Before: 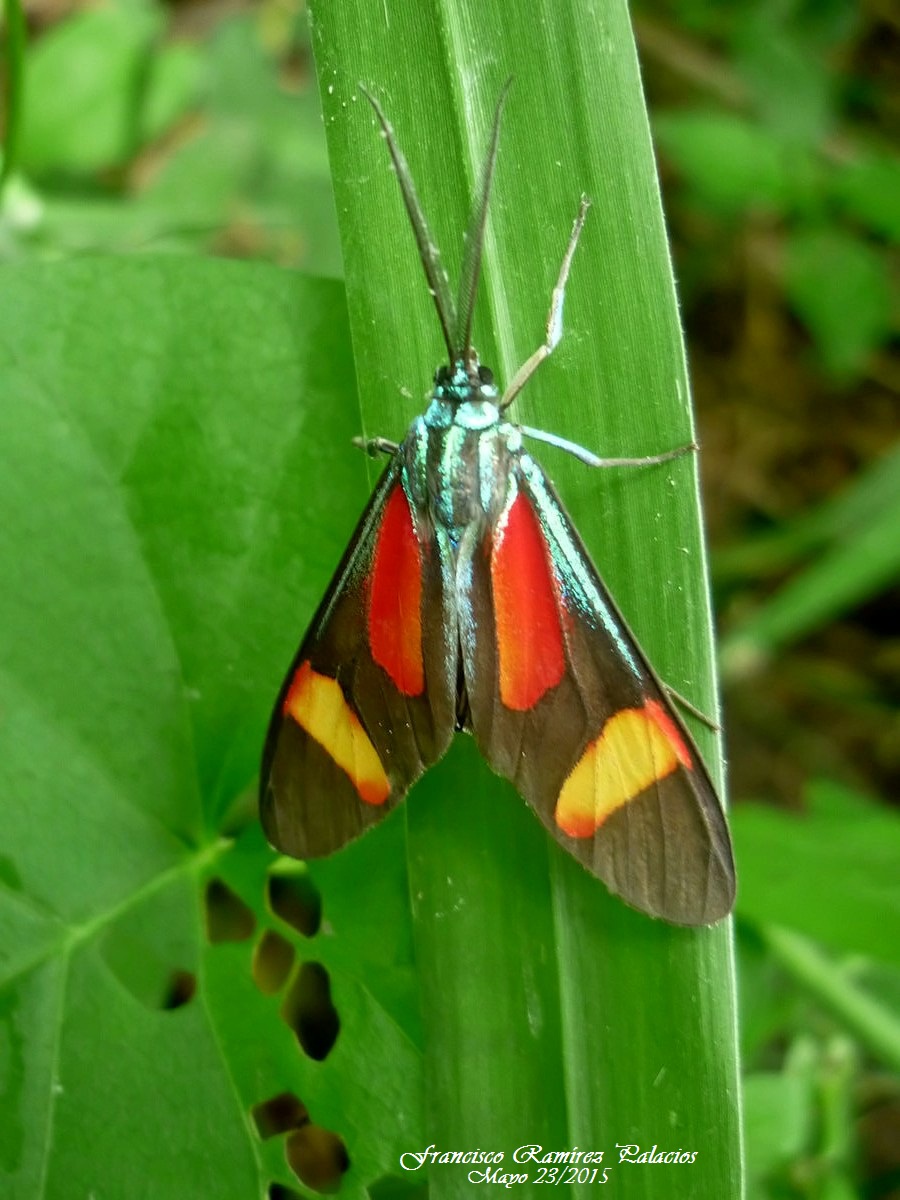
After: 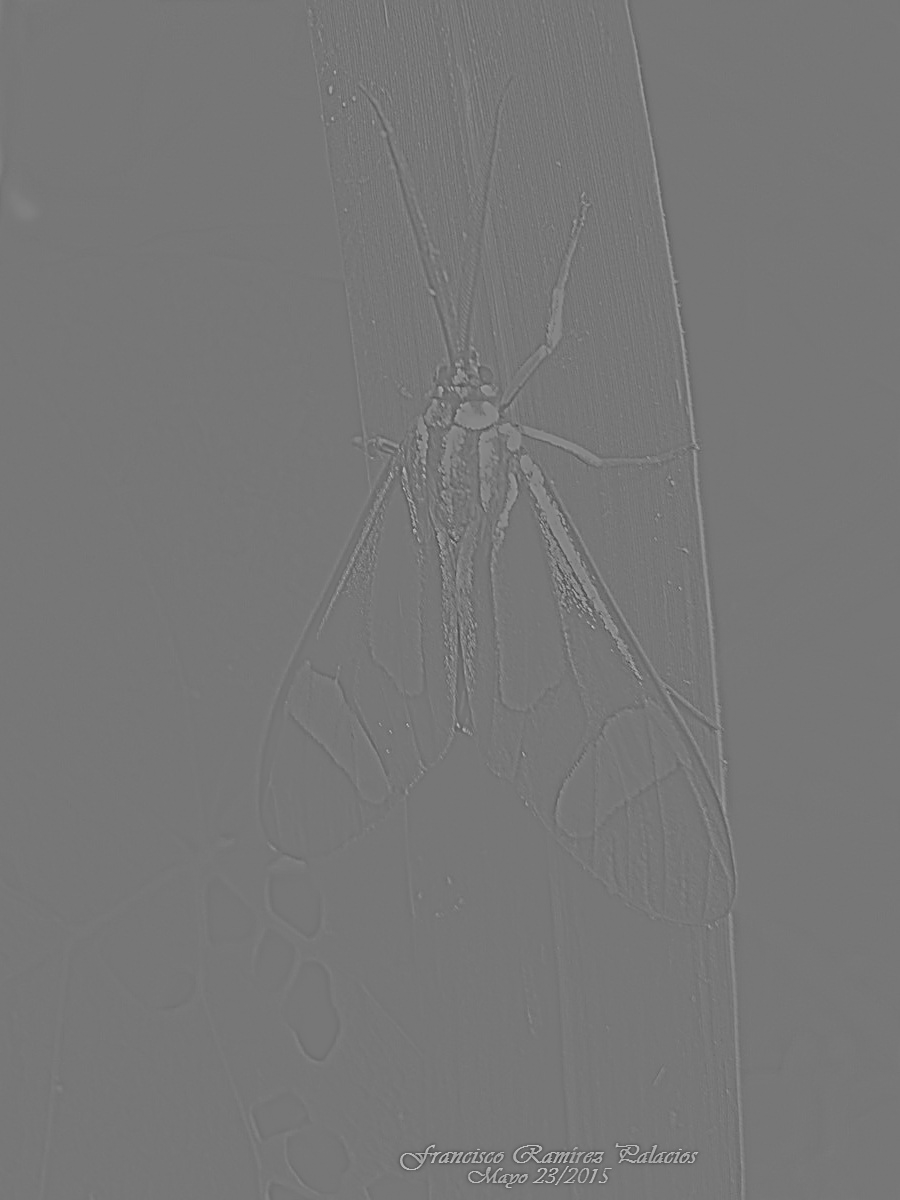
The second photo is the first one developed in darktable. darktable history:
highpass: sharpness 5.84%, contrast boost 8.44%
sharpen: on, module defaults
tone equalizer: -8 EV -0.75 EV, -7 EV -0.7 EV, -6 EV -0.6 EV, -5 EV -0.4 EV, -3 EV 0.4 EV, -2 EV 0.6 EV, -1 EV 0.7 EV, +0 EV 0.75 EV, edges refinement/feathering 500, mask exposure compensation -1.57 EV, preserve details no
